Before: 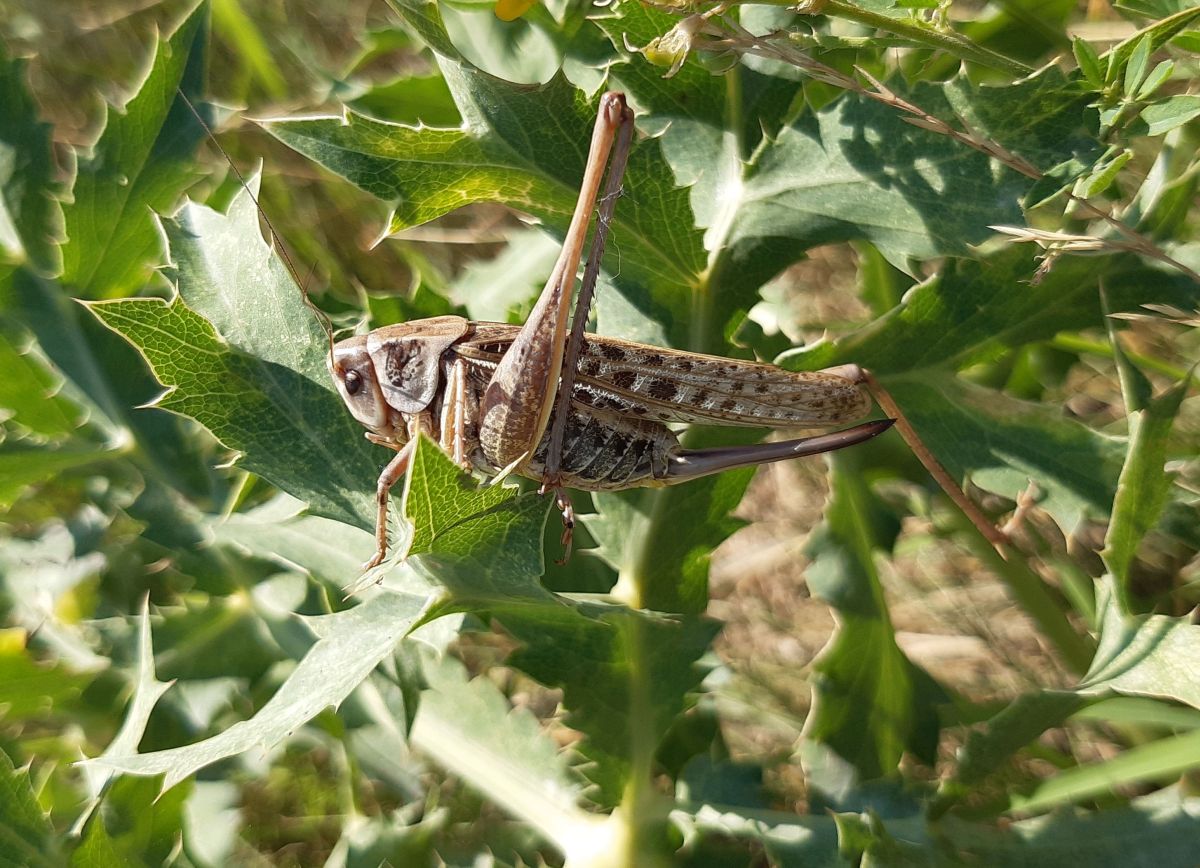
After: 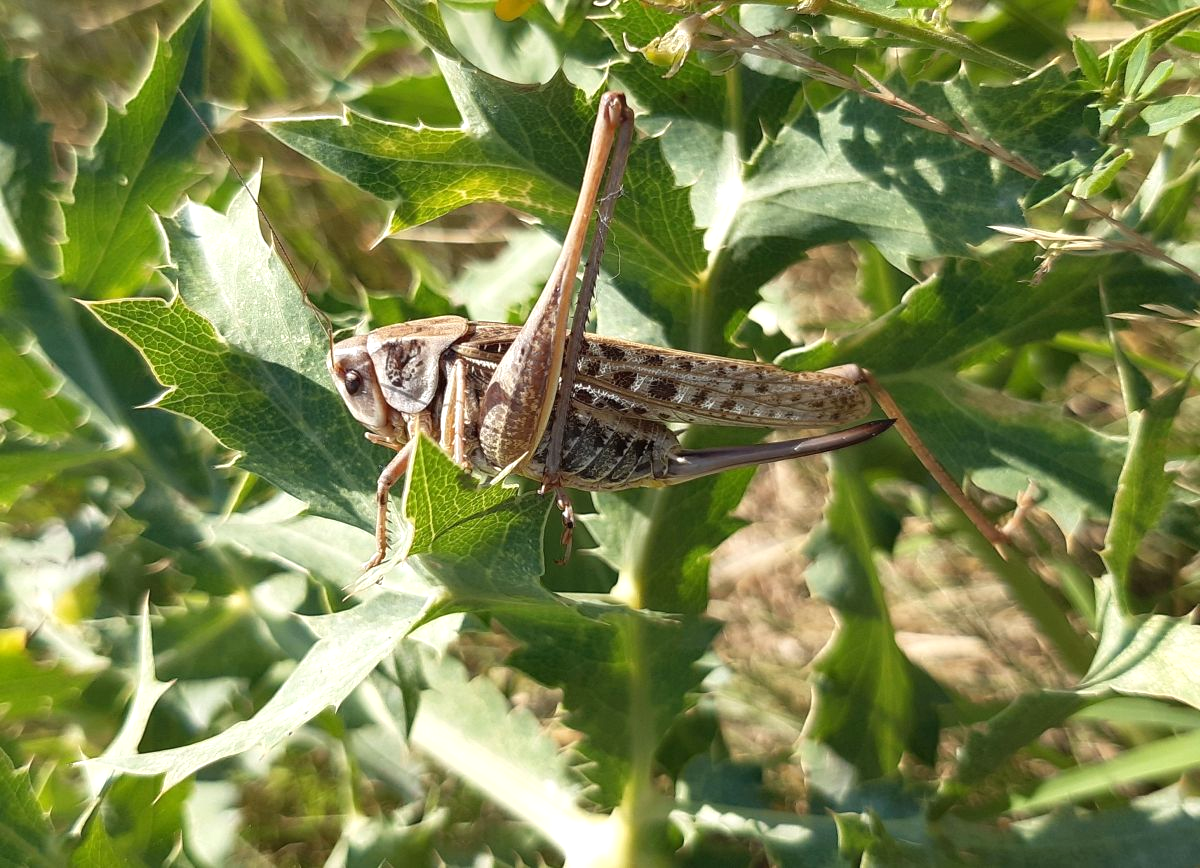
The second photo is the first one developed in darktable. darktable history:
exposure: exposure 0.271 EV, compensate highlight preservation false
